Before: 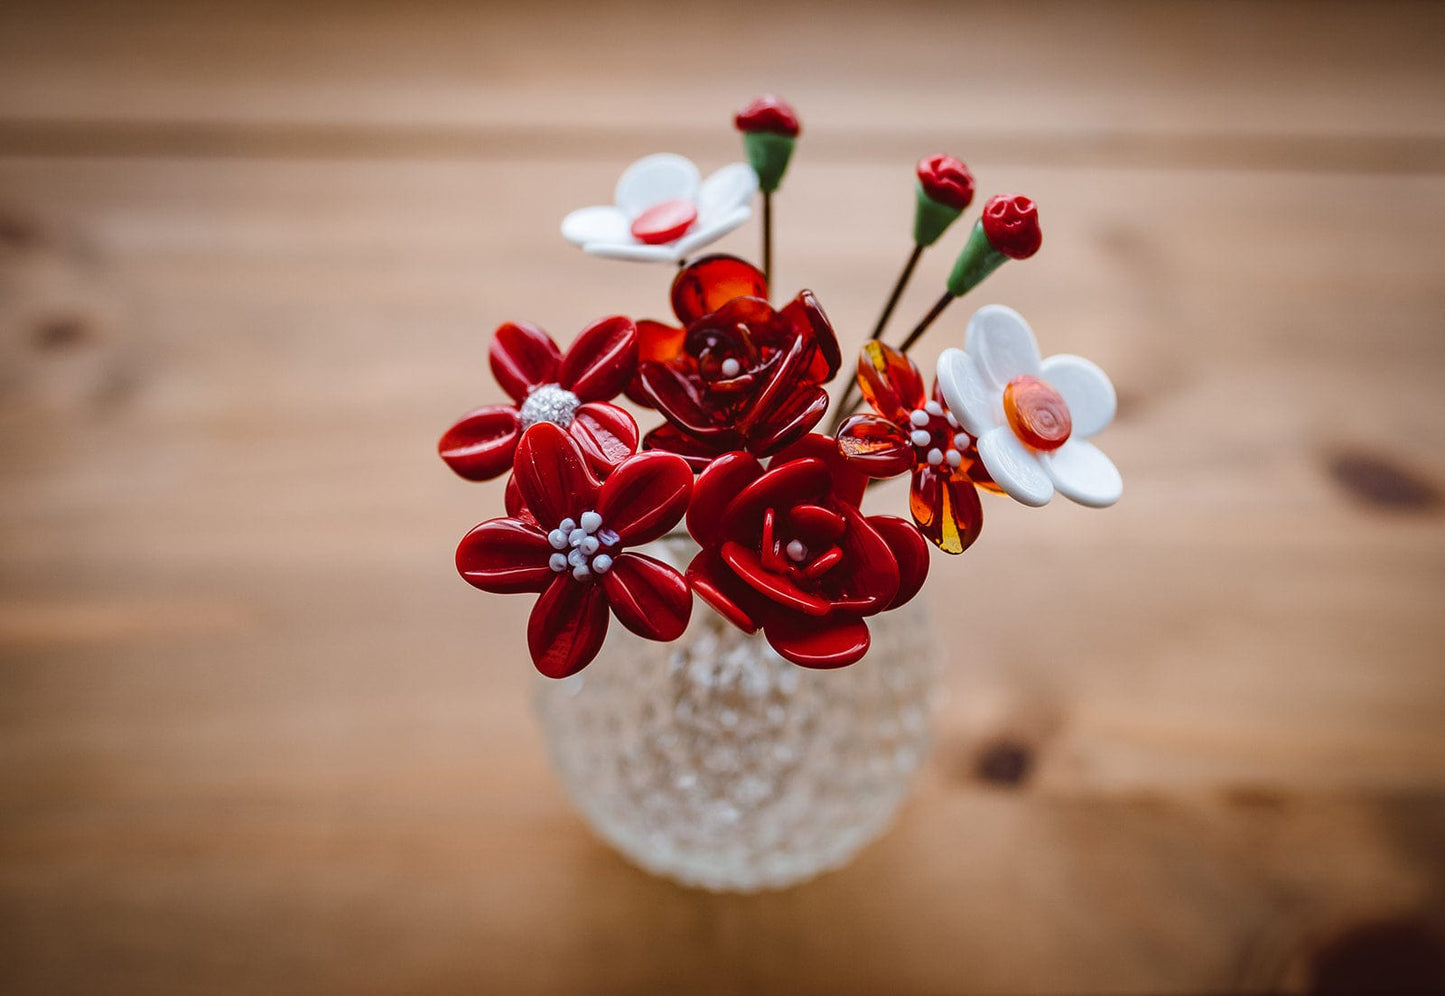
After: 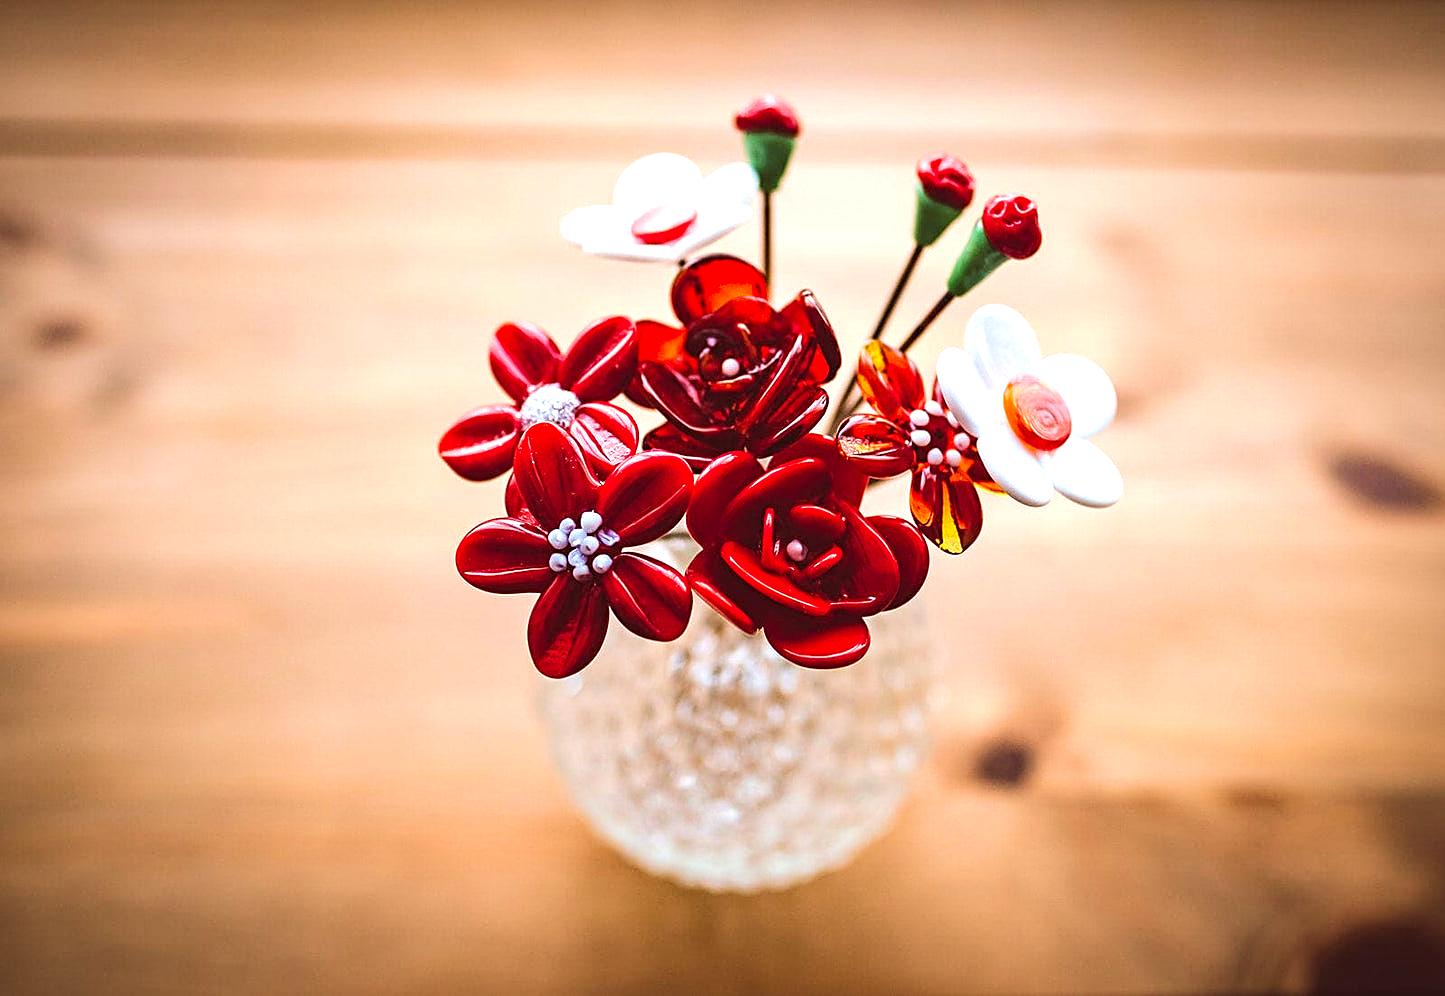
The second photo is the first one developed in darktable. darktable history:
contrast brightness saturation: brightness 0.086, saturation 0.194
tone equalizer: -8 EV -0.412 EV, -7 EV -0.375 EV, -6 EV -0.319 EV, -5 EV -0.2 EV, -3 EV 0.247 EV, -2 EV 0.313 EV, -1 EV 0.377 EV, +0 EV 0.409 EV, edges refinement/feathering 500, mask exposure compensation -1.57 EV, preserve details no
sharpen: on, module defaults
velvia: on, module defaults
exposure: exposure 0.552 EV, compensate exposure bias true, compensate highlight preservation false
